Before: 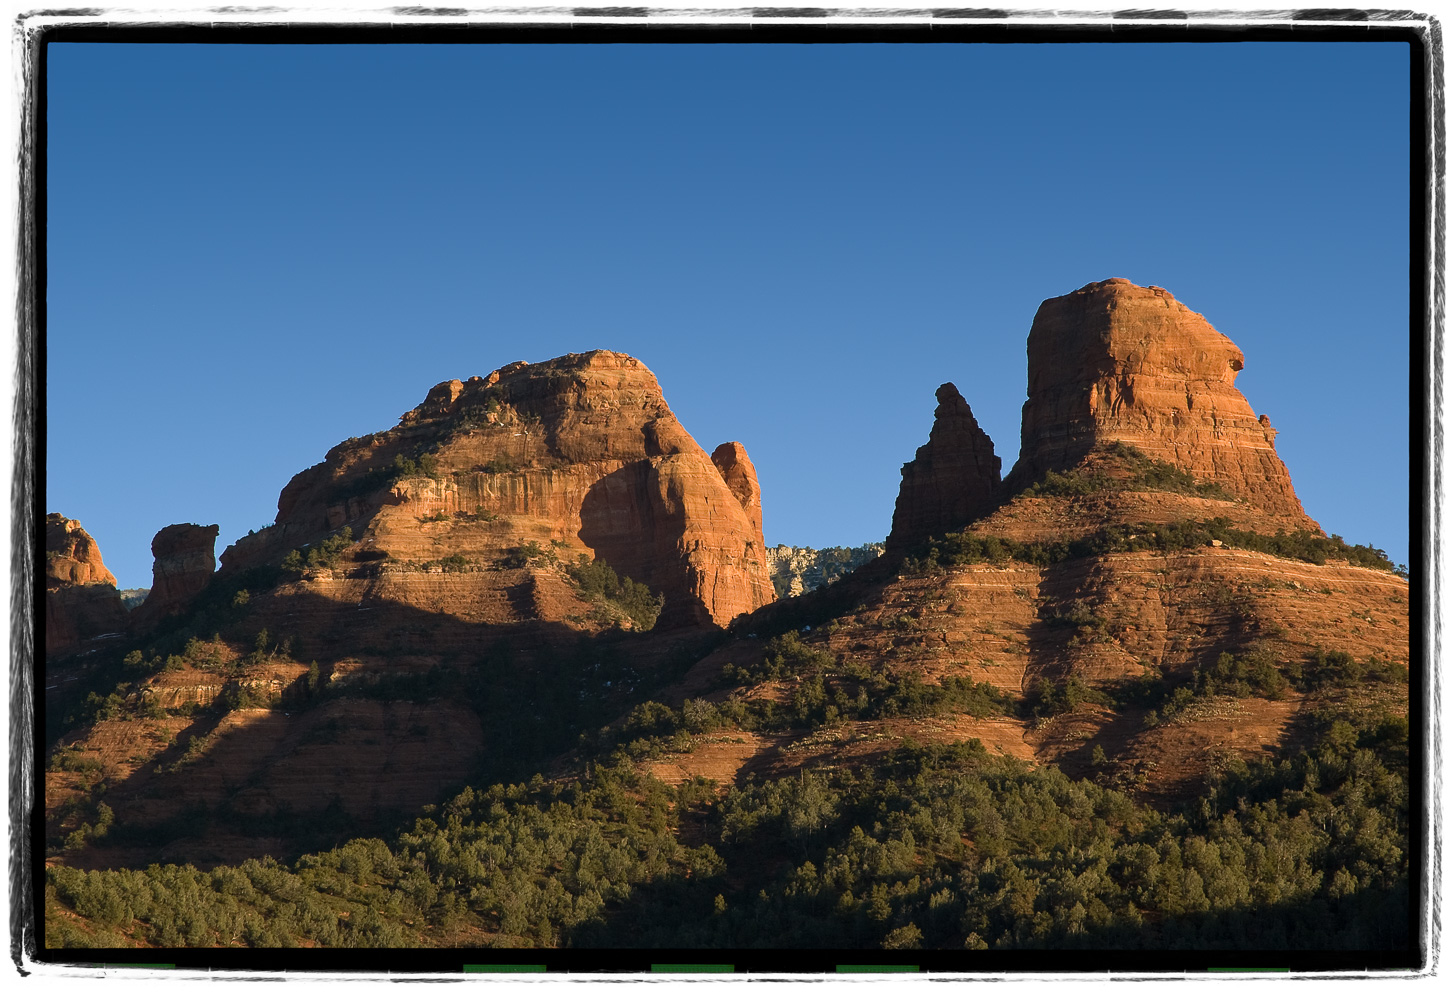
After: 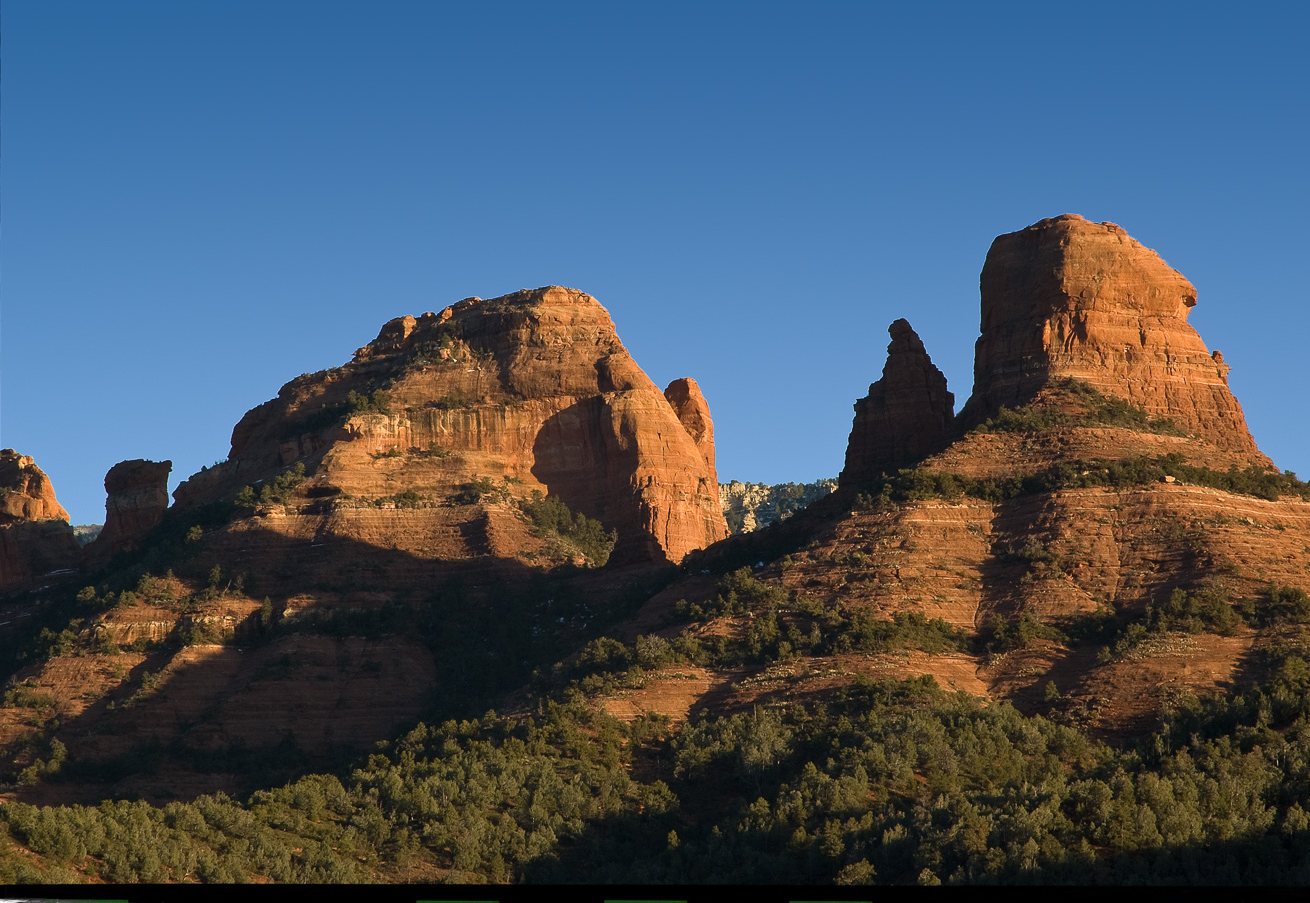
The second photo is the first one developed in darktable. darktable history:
crop: left 3.305%, top 6.436%, right 6.389%, bottom 3.258%
exposure: compensate highlight preservation false
